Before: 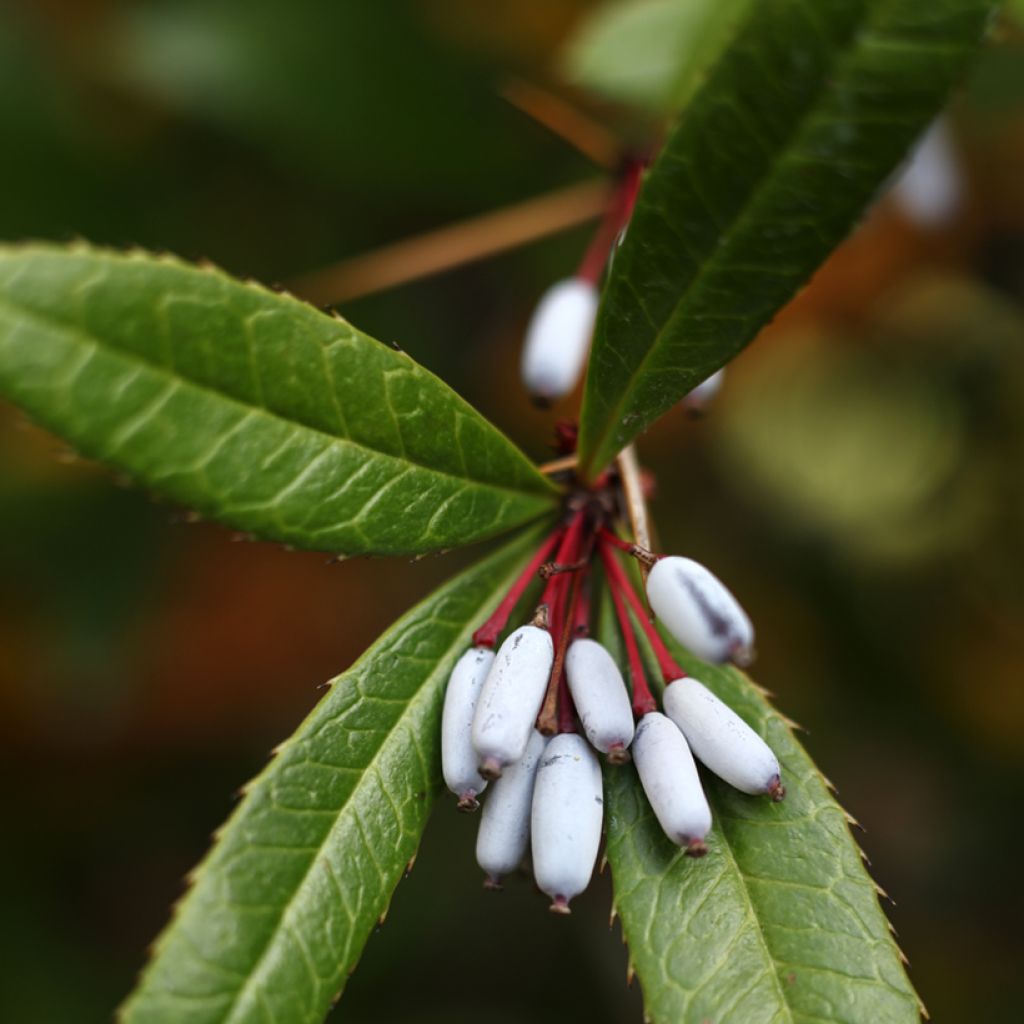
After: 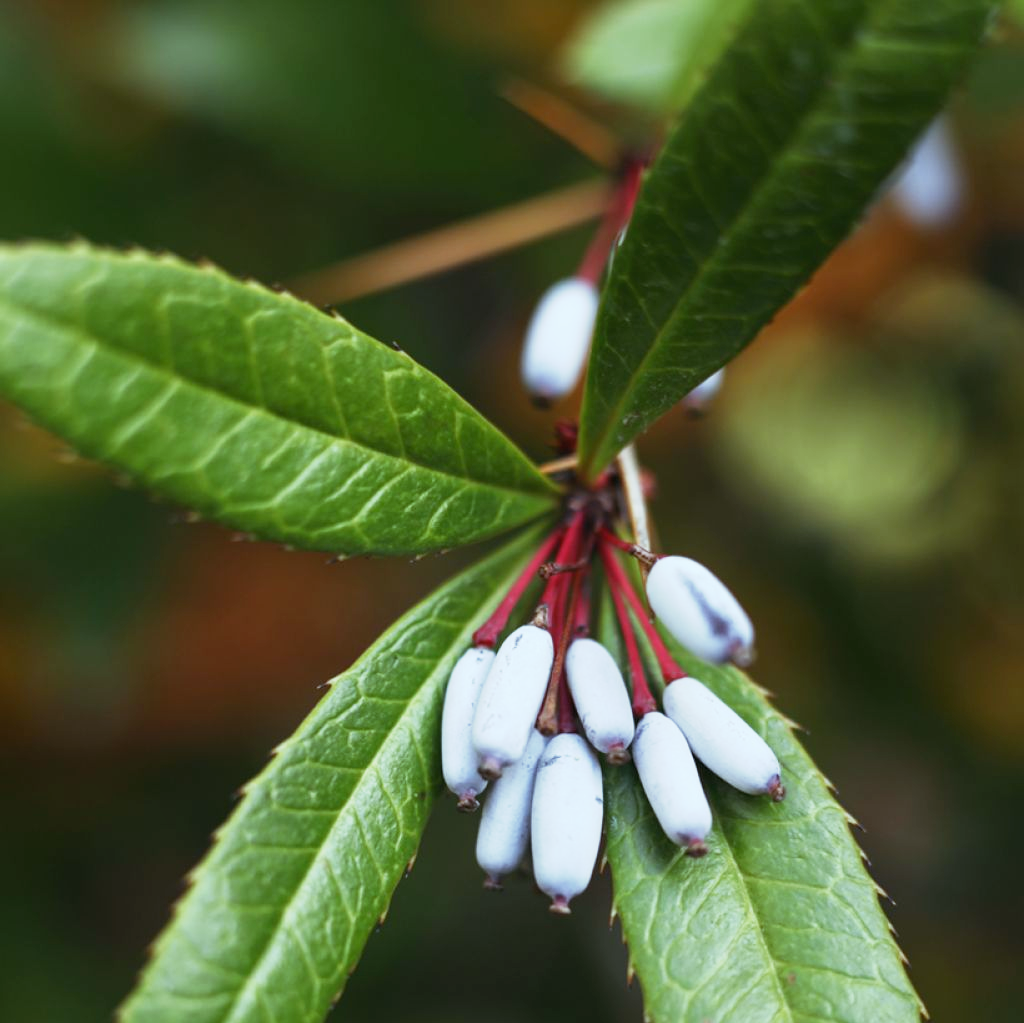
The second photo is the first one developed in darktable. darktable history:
crop: bottom 0.071%
base curve: curves: ch0 [(0, 0) (0.088, 0.125) (0.176, 0.251) (0.354, 0.501) (0.613, 0.749) (1, 0.877)], preserve colors none
shadows and highlights: shadows 25, highlights -25
color balance: mode lift, gamma, gain (sRGB), lift [0.997, 0.979, 1.021, 1.011], gamma [1, 1.084, 0.916, 0.998], gain [1, 0.87, 1.13, 1.101], contrast 4.55%, contrast fulcrum 38.24%, output saturation 104.09%
white balance: red 1.066, blue 1.119
fill light: on, module defaults
